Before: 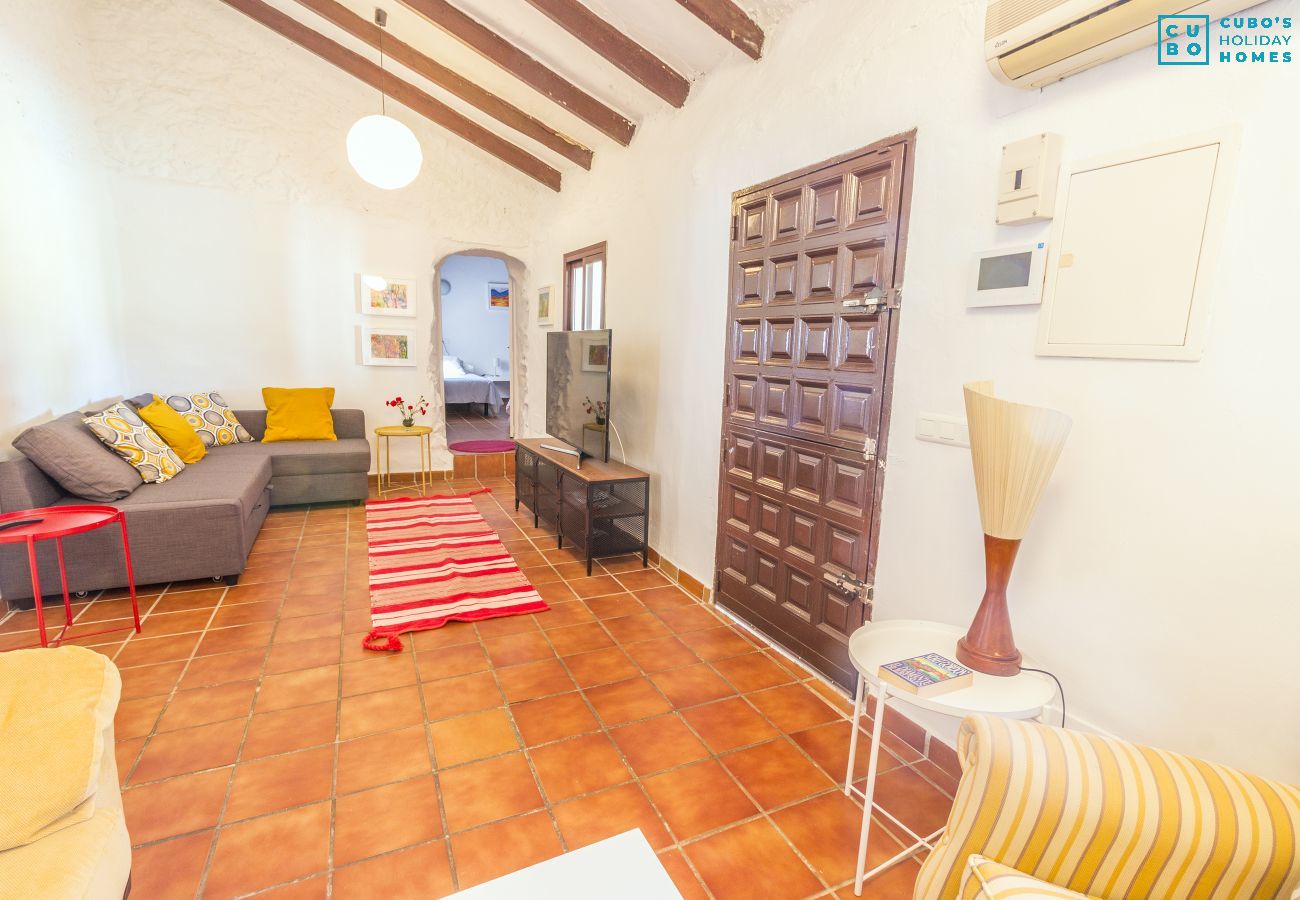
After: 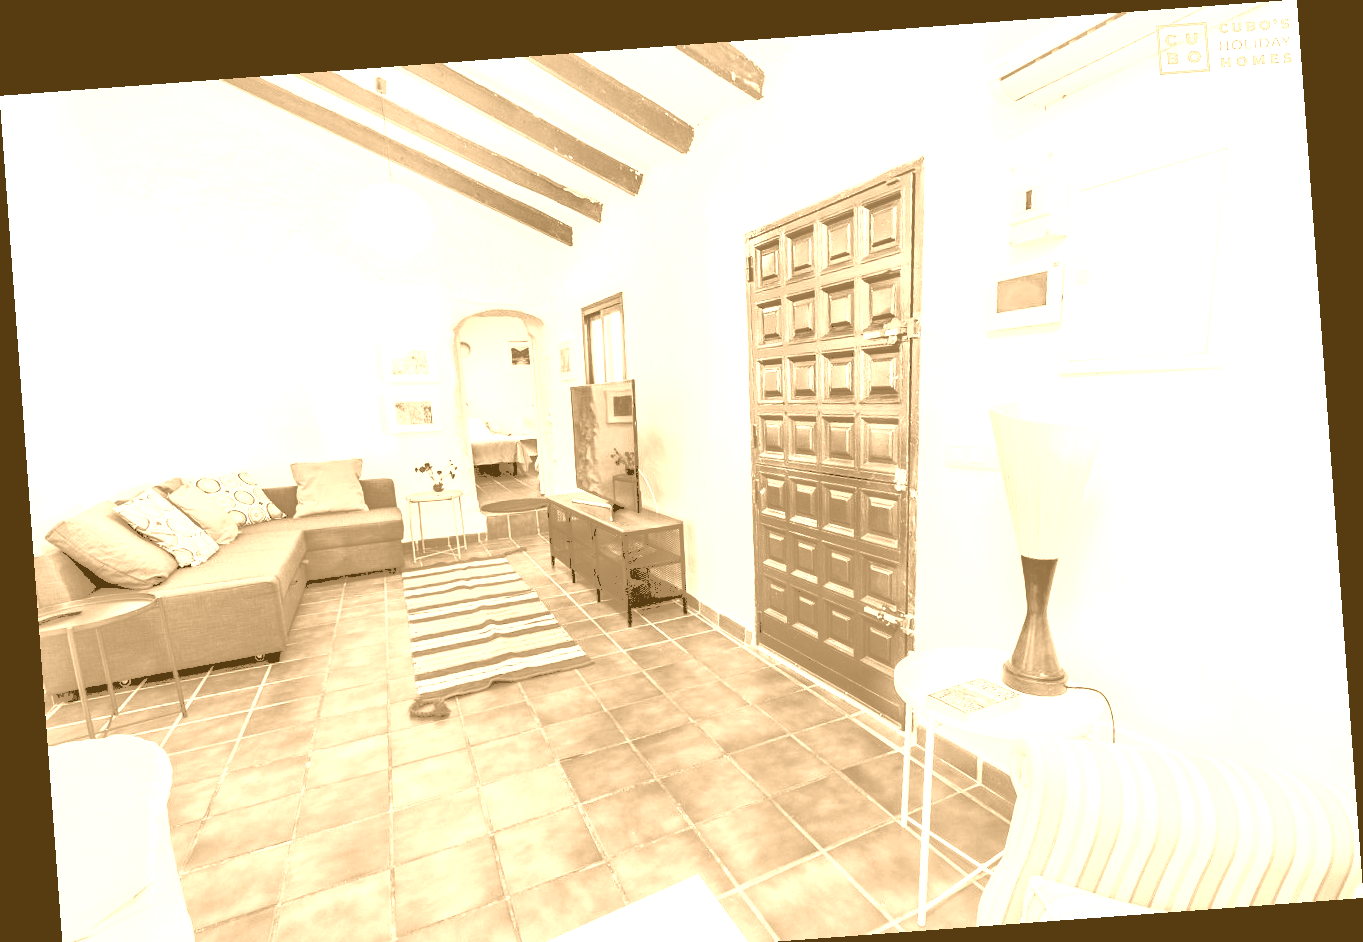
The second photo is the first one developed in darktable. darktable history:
white balance: red 0.766, blue 1.537
rotate and perspective: rotation -4.25°, automatic cropping off
tone curve: curves: ch0 [(0, 0) (0.003, 0.345) (0.011, 0.345) (0.025, 0.345) (0.044, 0.349) (0.069, 0.353) (0.1, 0.356) (0.136, 0.359) (0.177, 0.366) (0.224, 0.378) (0.277, 0.398) (0.335, 0.429) (0.399, 0.476) (0.468, 0.545) (0.543, 0.624) (0.623, 0.721) (0.709, 0.811) (0.801, 0.876) (0.898, 0.913) (1, 1)], preserve colors none
crop and rotate: top 0%, bottom 5.097%
shadows and highlights: shadows color adjustment 97.66%, soften with gaussian
colorize: hue 28.8°, source mix 100%
exposure: black level correction 0.025, exposure 0.182 EV, compensate highlight preservation false
